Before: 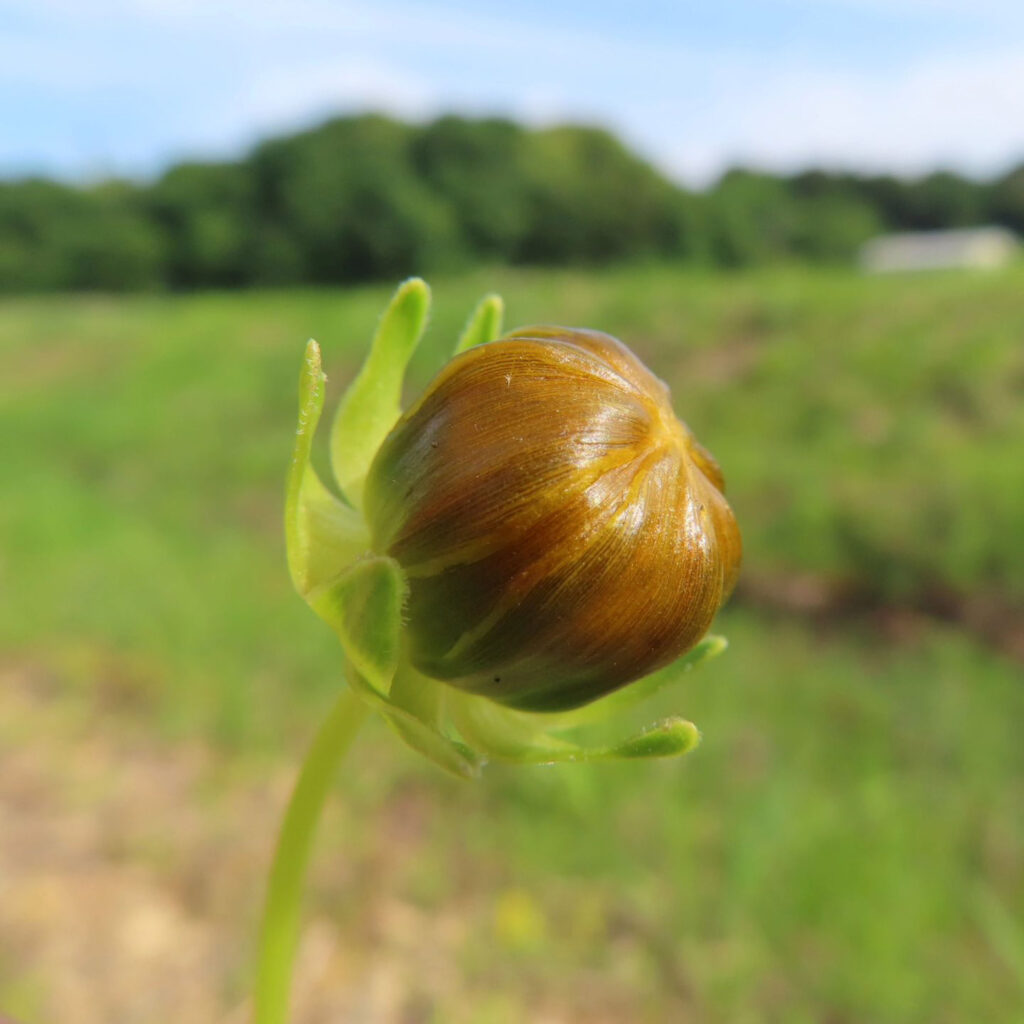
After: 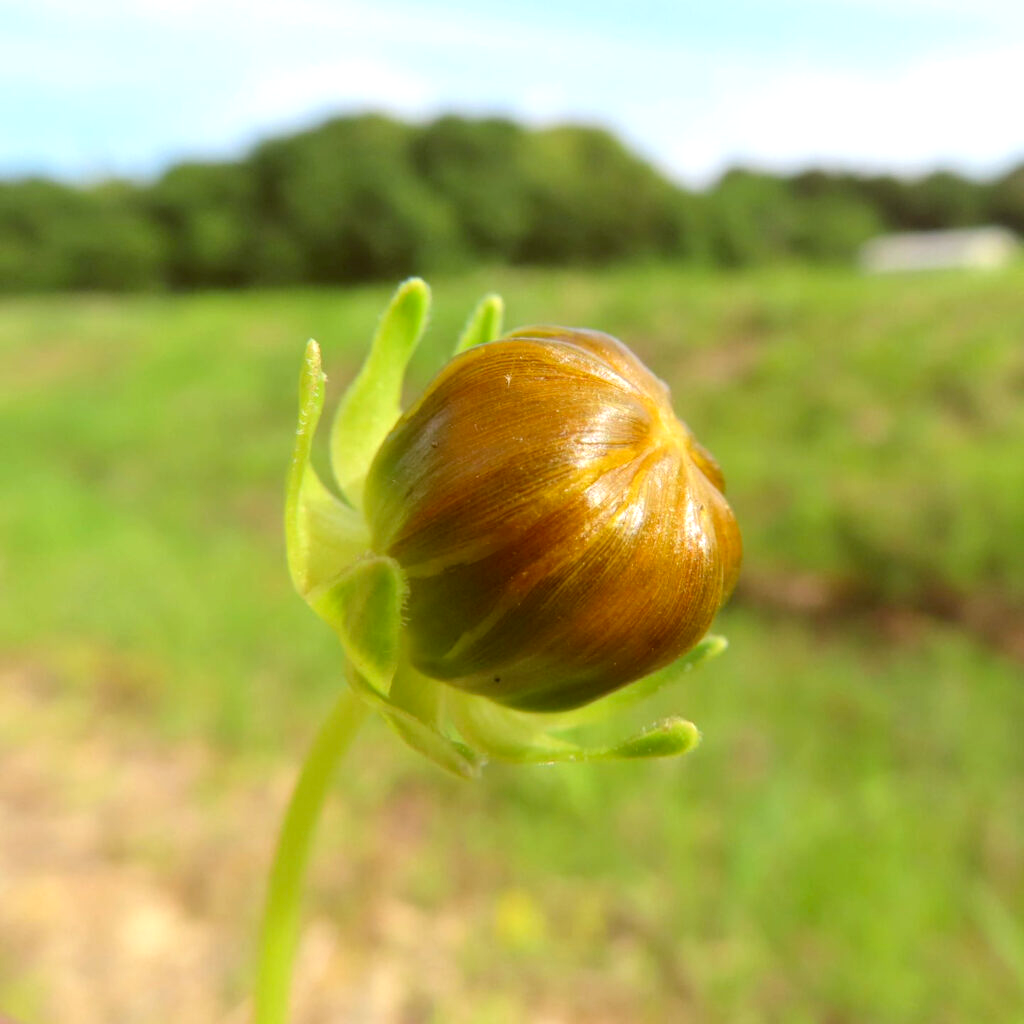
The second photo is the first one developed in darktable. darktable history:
exposure: black level correction 0, exposure 0.499 EV, compensate highlight preservation false
color correction: highlights a* -0.455, highlights b* 0.167, shadows a* 4.46, shadows b* 20.27
